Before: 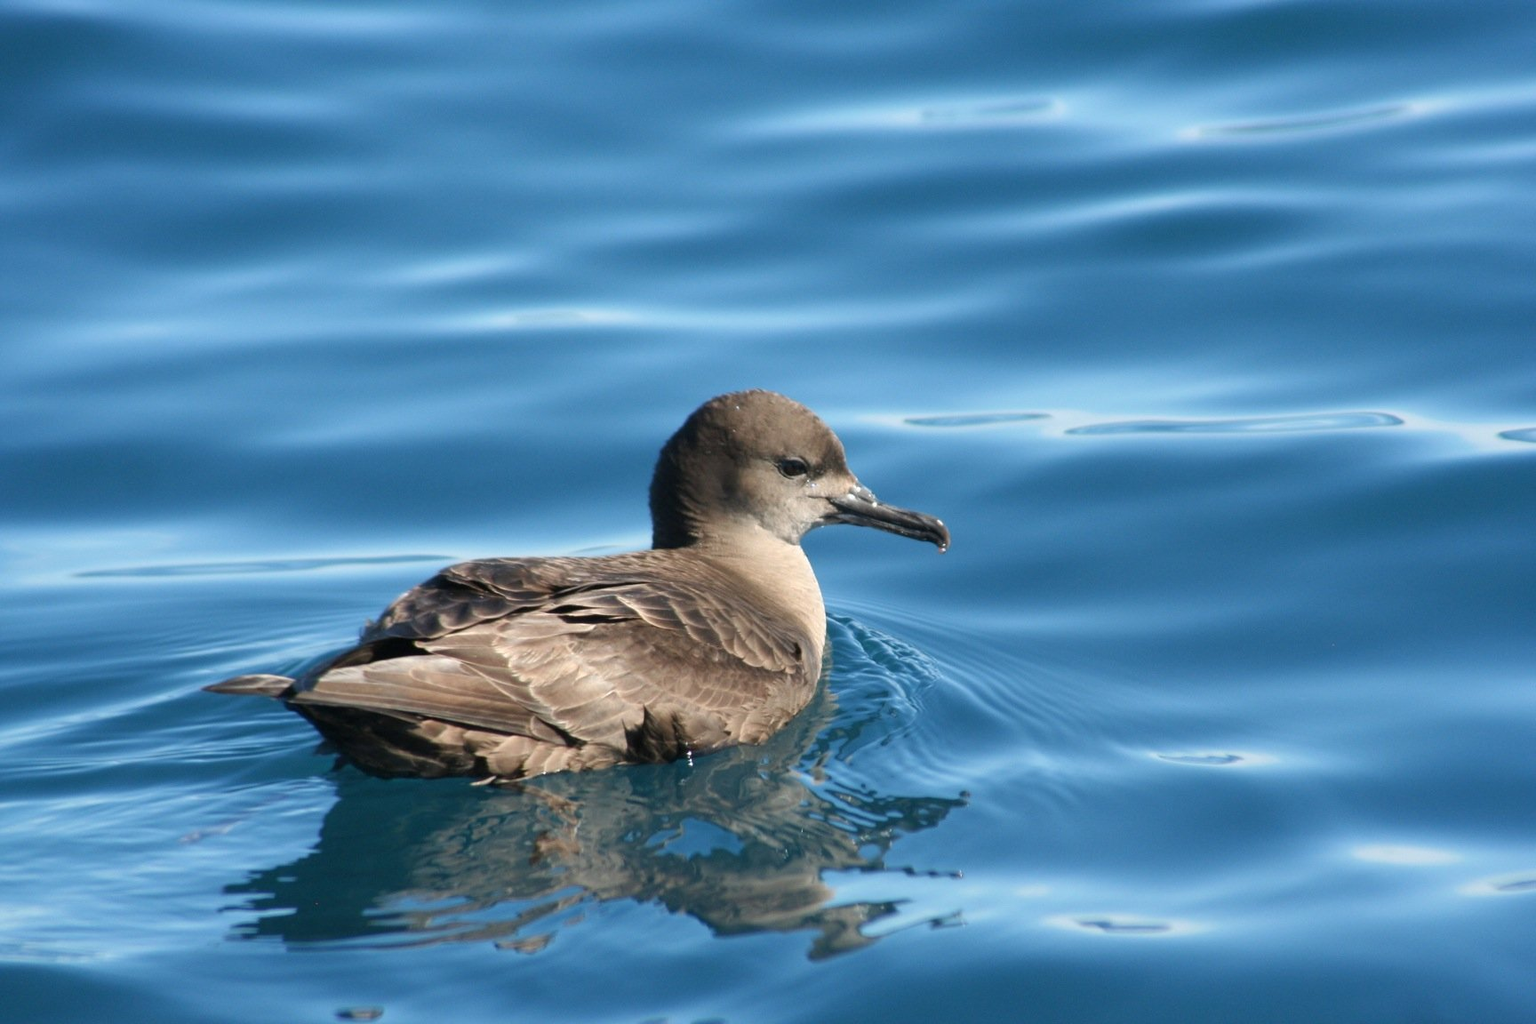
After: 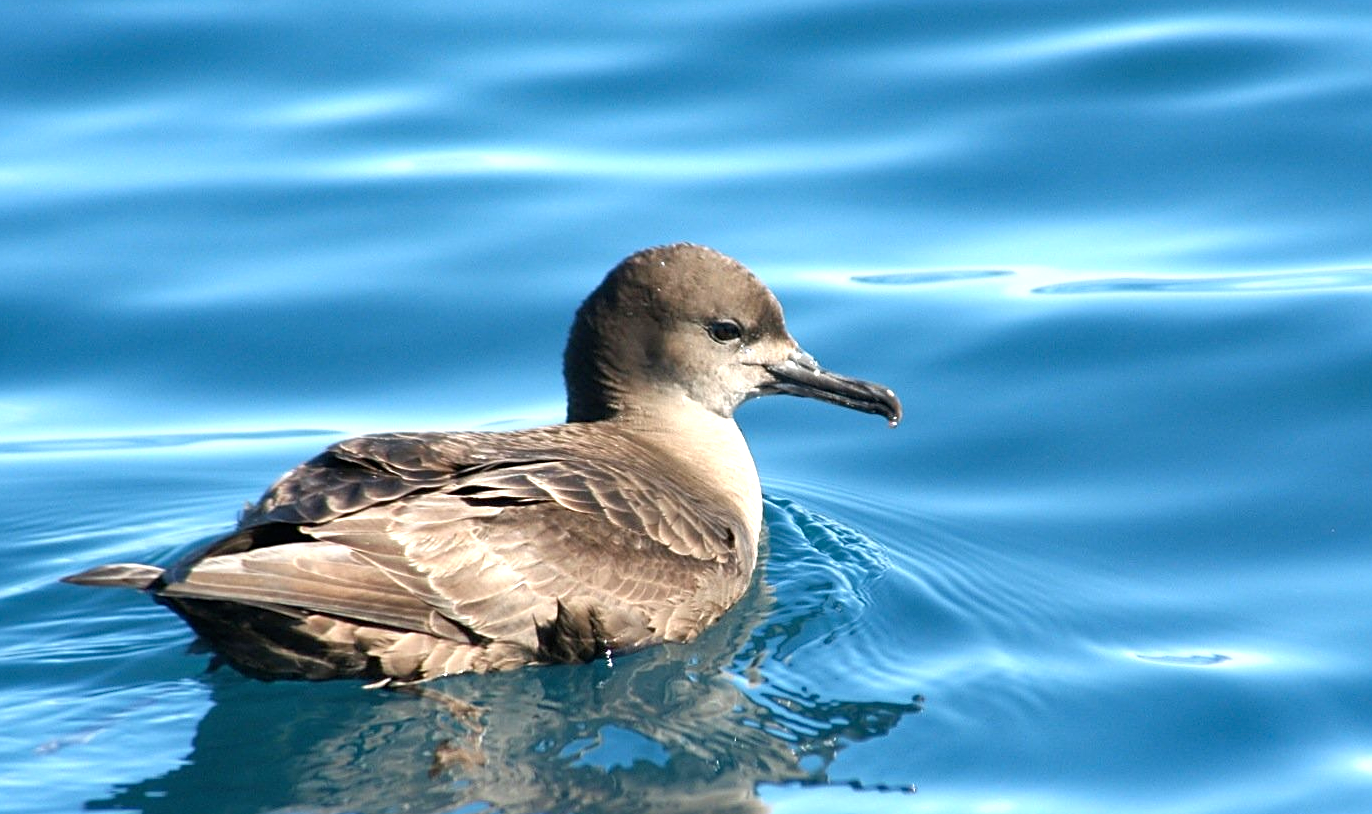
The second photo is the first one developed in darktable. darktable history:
shadows and highlights: shadows 49, highlights -41, soften with gaussian
sharpen: on, module defaults
exposure: black level correction 0, exposure 0.7 EV, compensate exposure bias true, compensate highlight preservation false
crop: left 9.712%, top 16.928%, right 10.845%, bottom 12.332%
